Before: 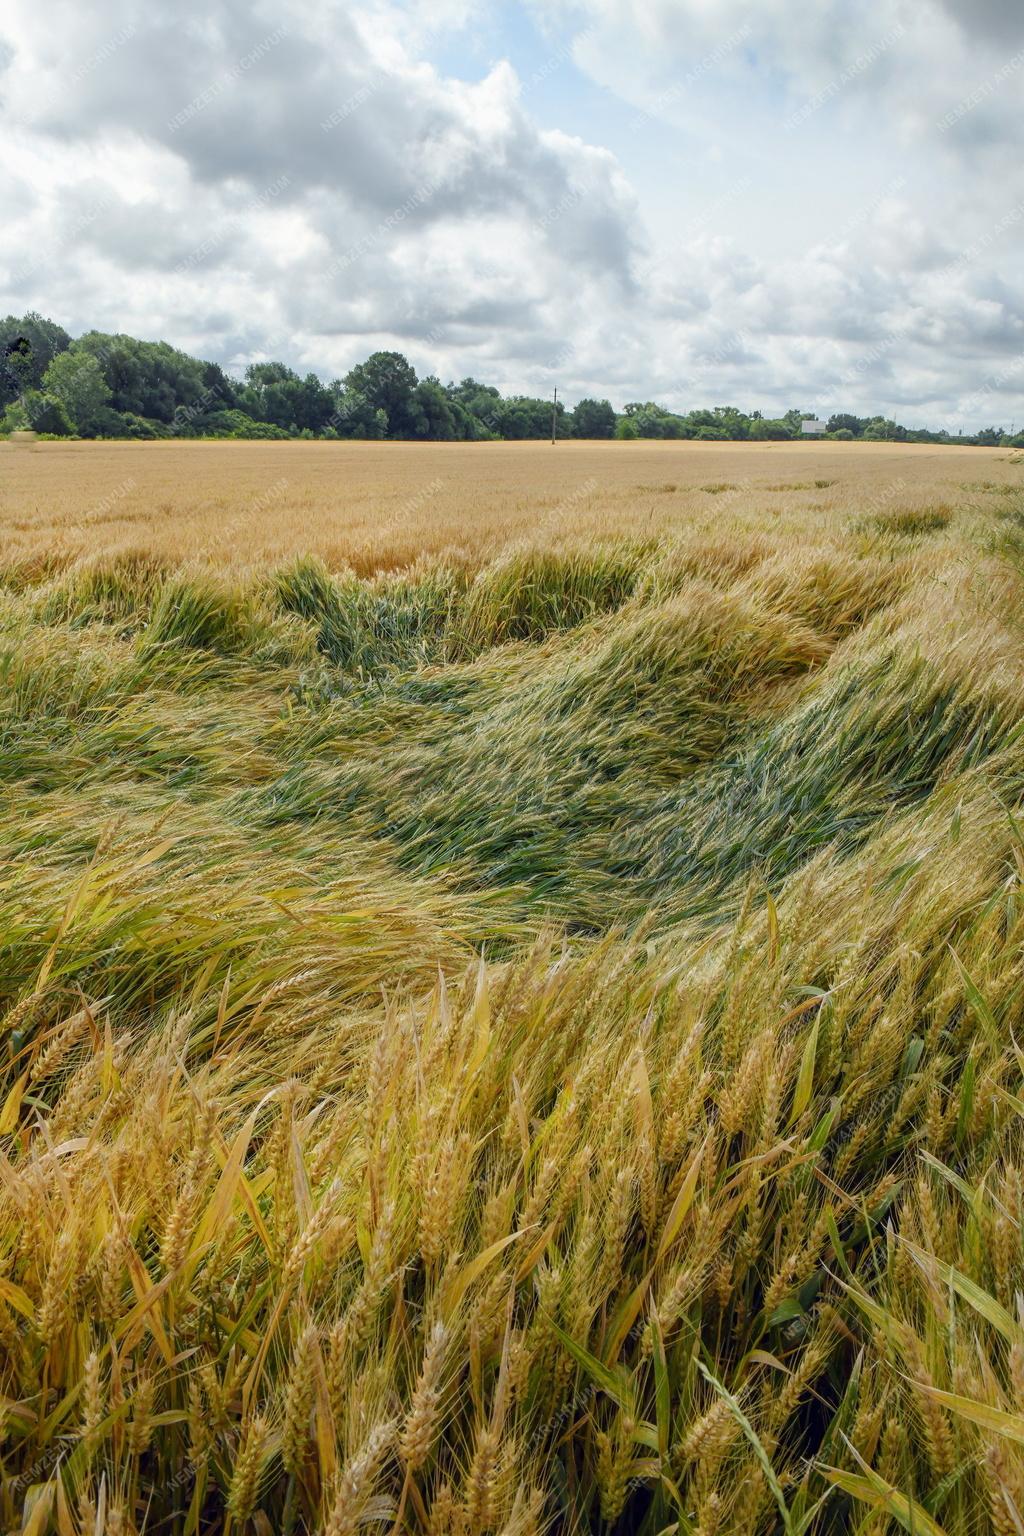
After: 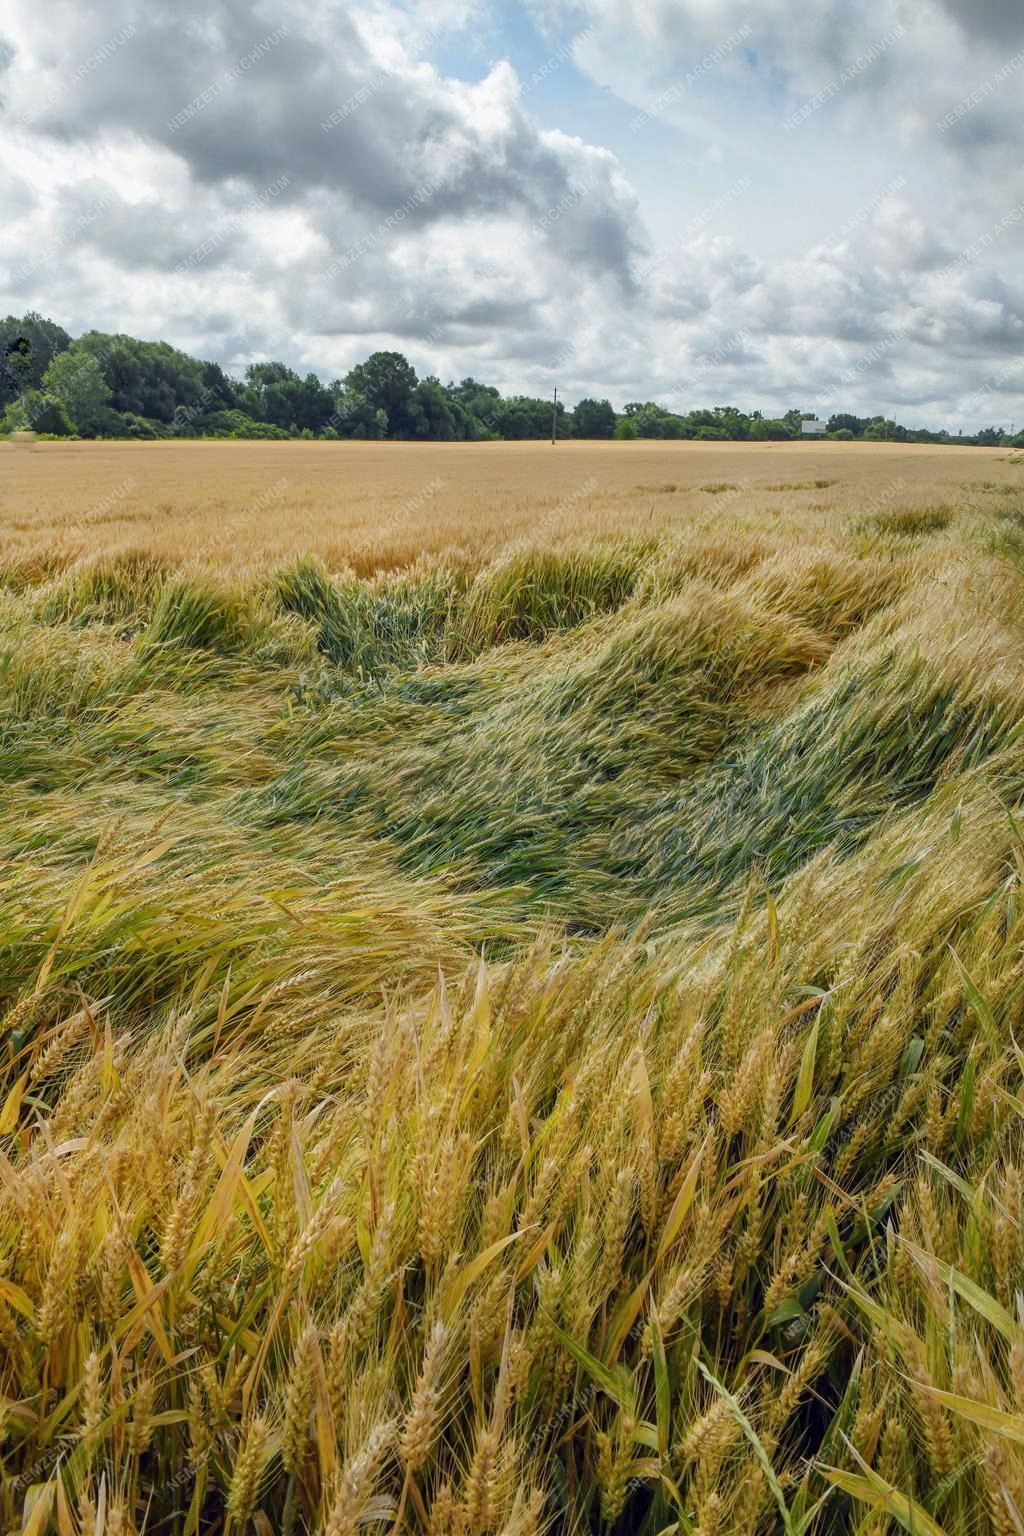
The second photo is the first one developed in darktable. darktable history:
shadows and highlights: highlights color adjustment 52.64%, low approximation 0.01, soften with gaussian
